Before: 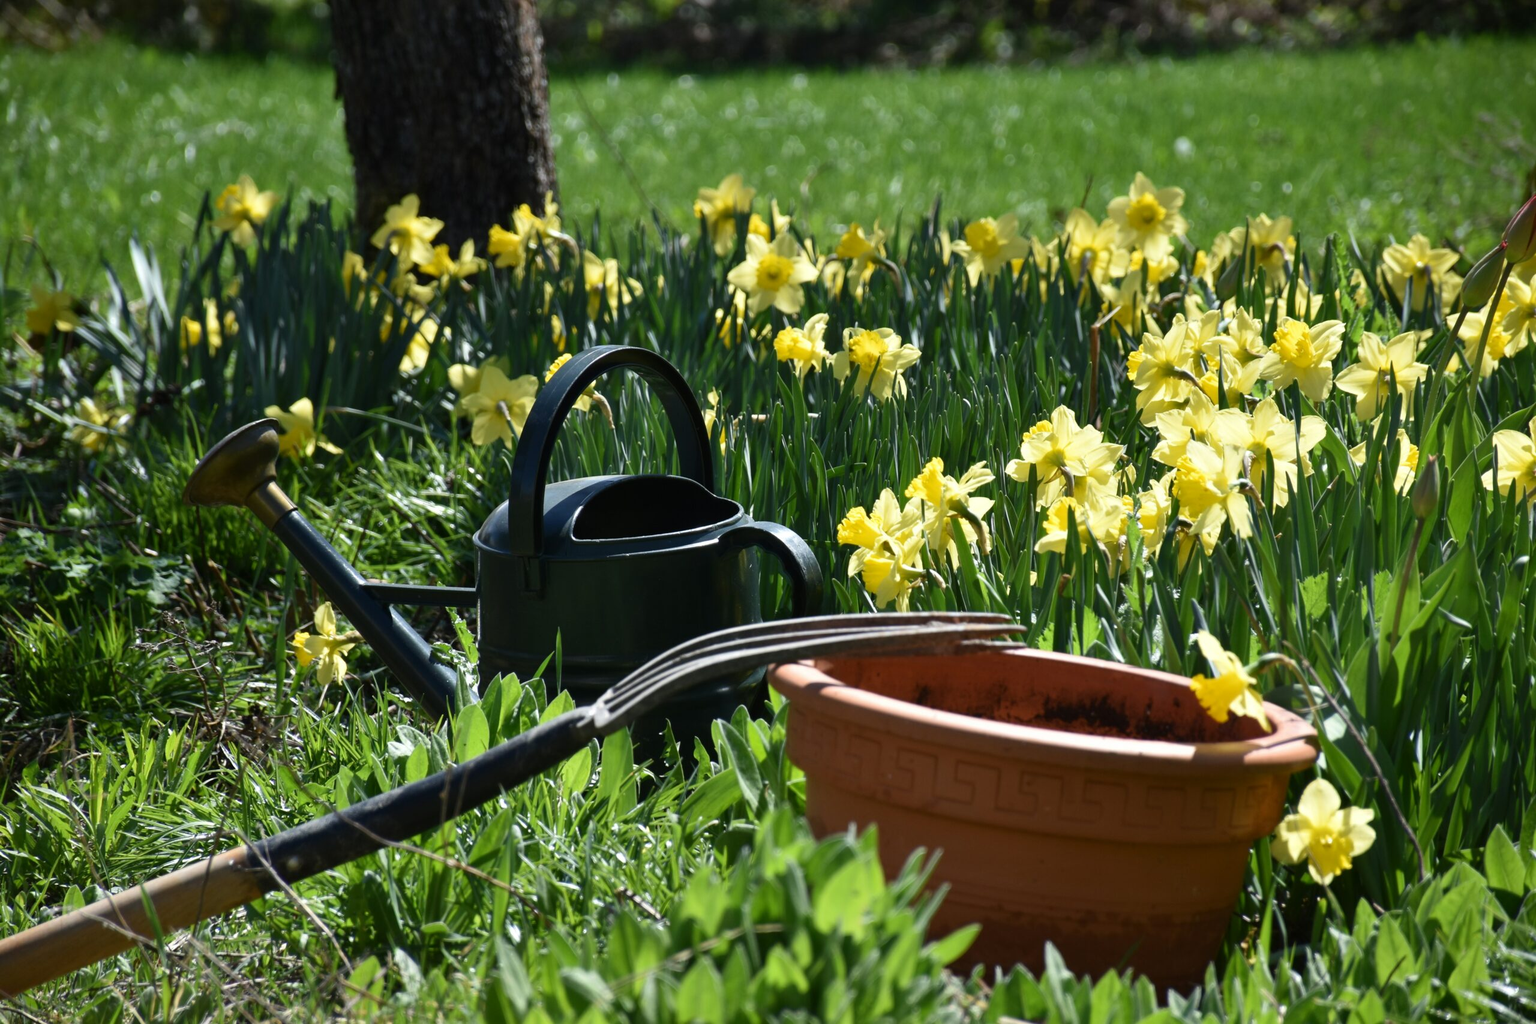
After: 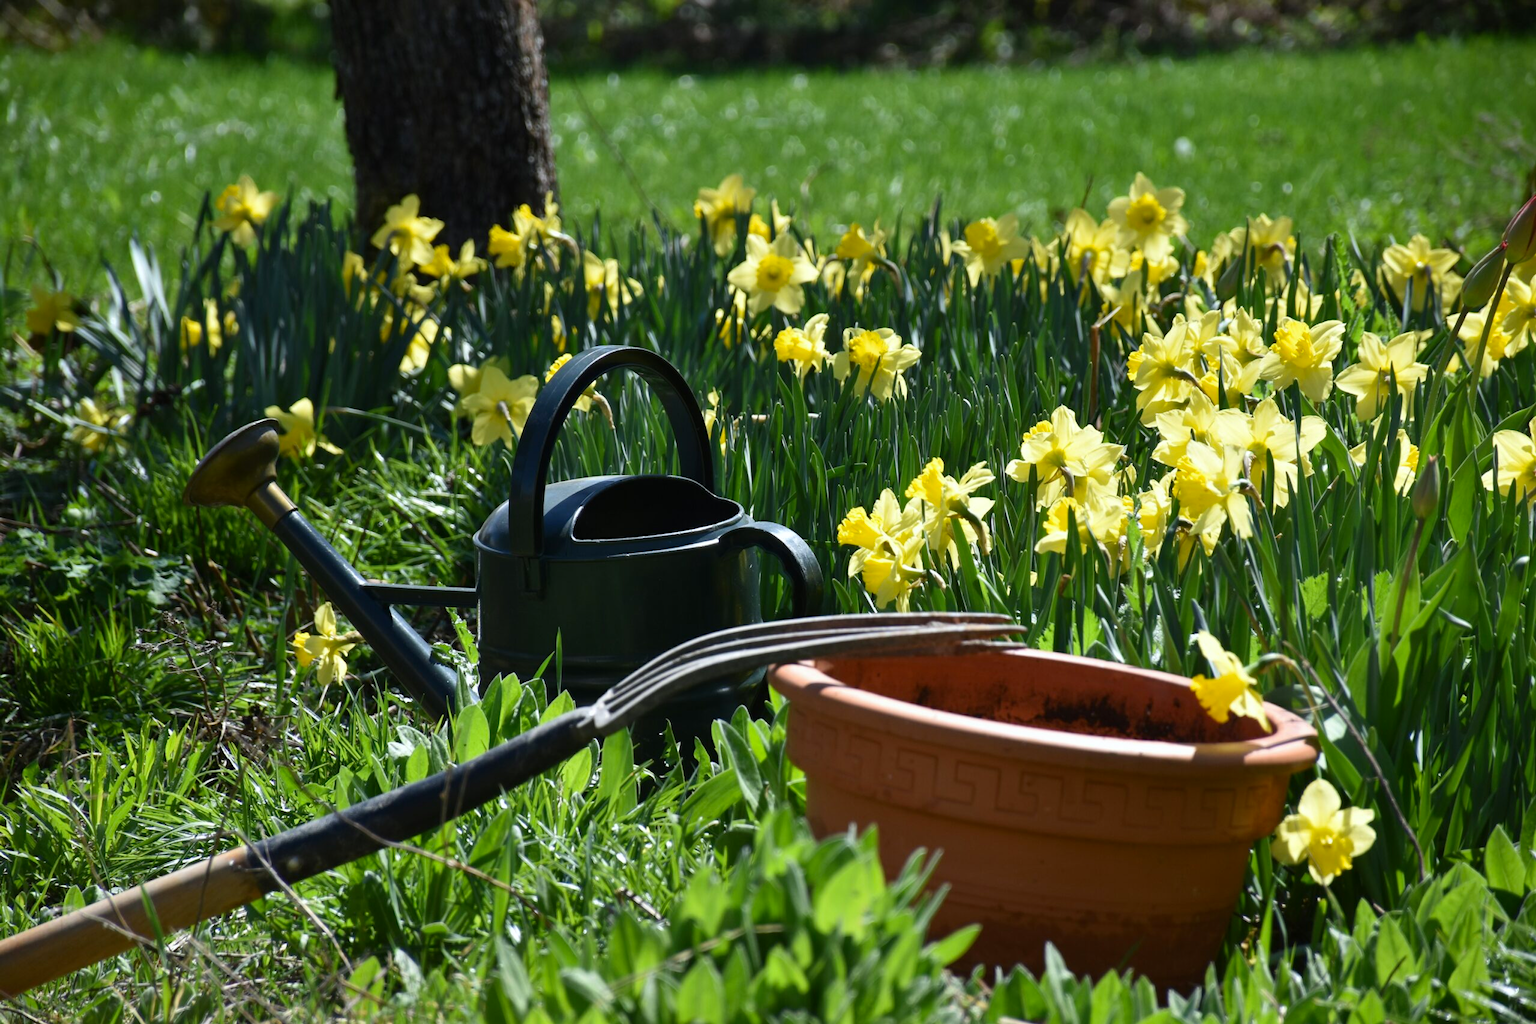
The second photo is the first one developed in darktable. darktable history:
color contrast: green-magenta contrast 1.1, blue-yellow contrast 1.1, unbound 0
white balance: red 0.988, blue 1.017
